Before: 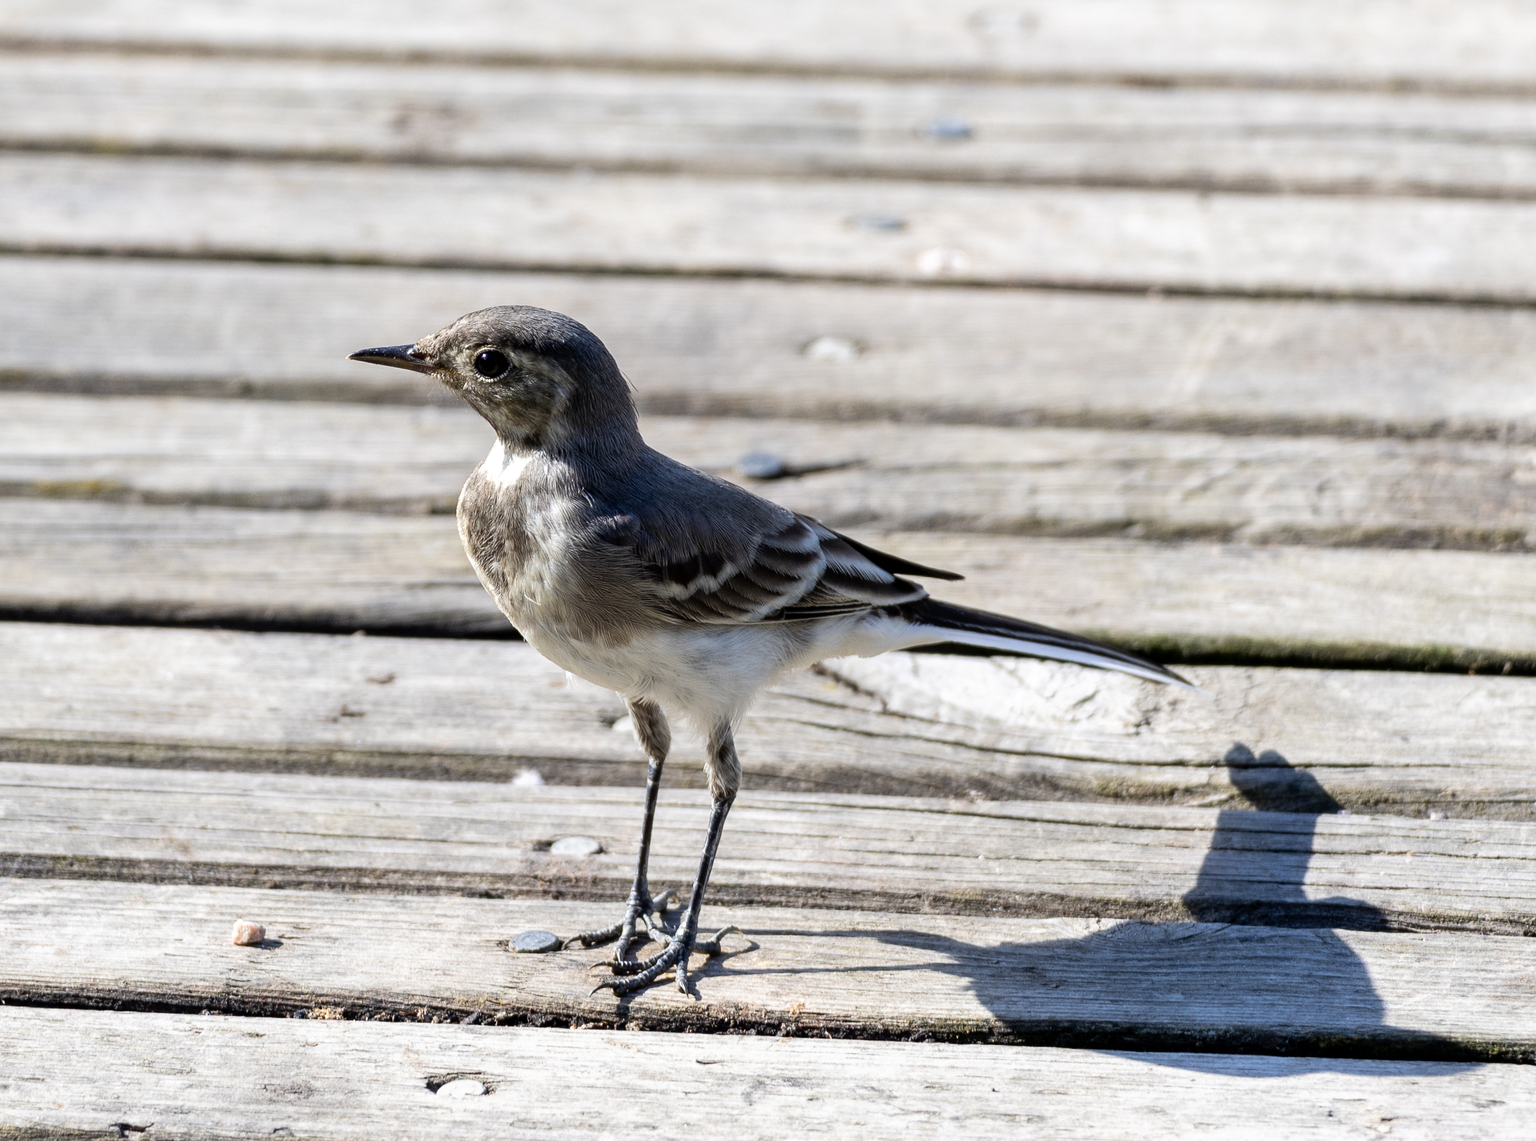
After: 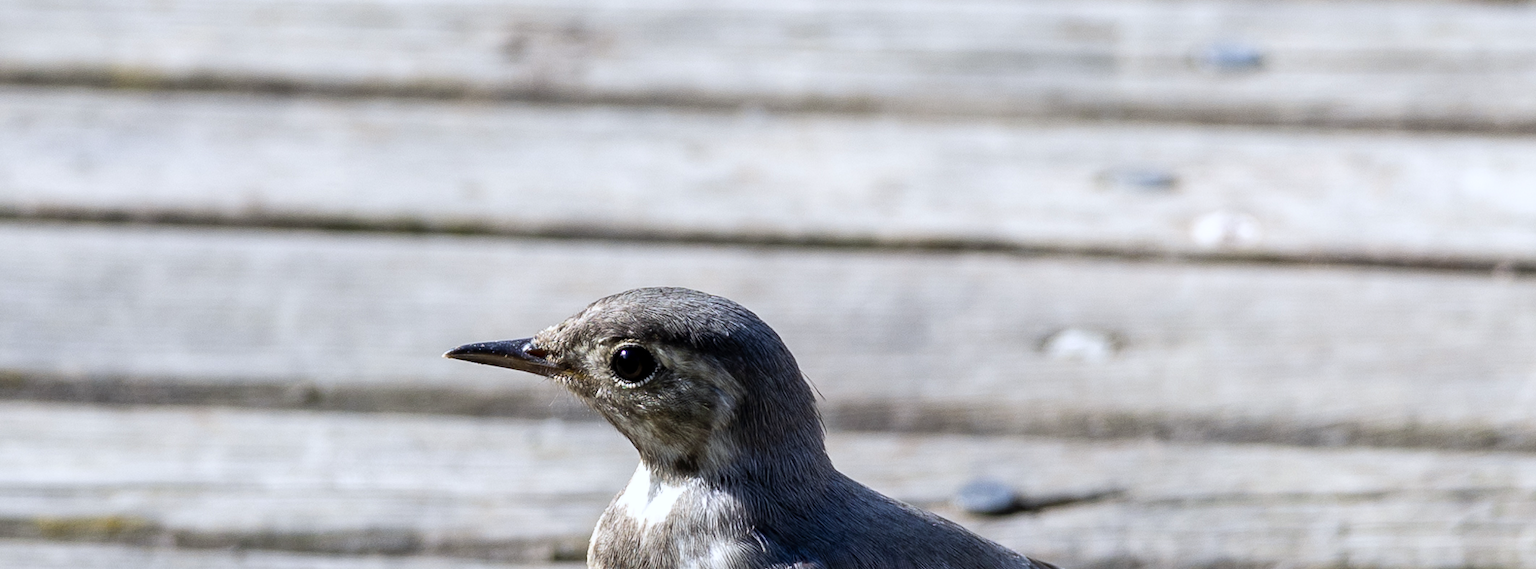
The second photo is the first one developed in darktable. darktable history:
white balance: red 0.974, blue 1.044
crop: left 0.579%, top 7.627%, right 23.167%, bottom 54.275%
